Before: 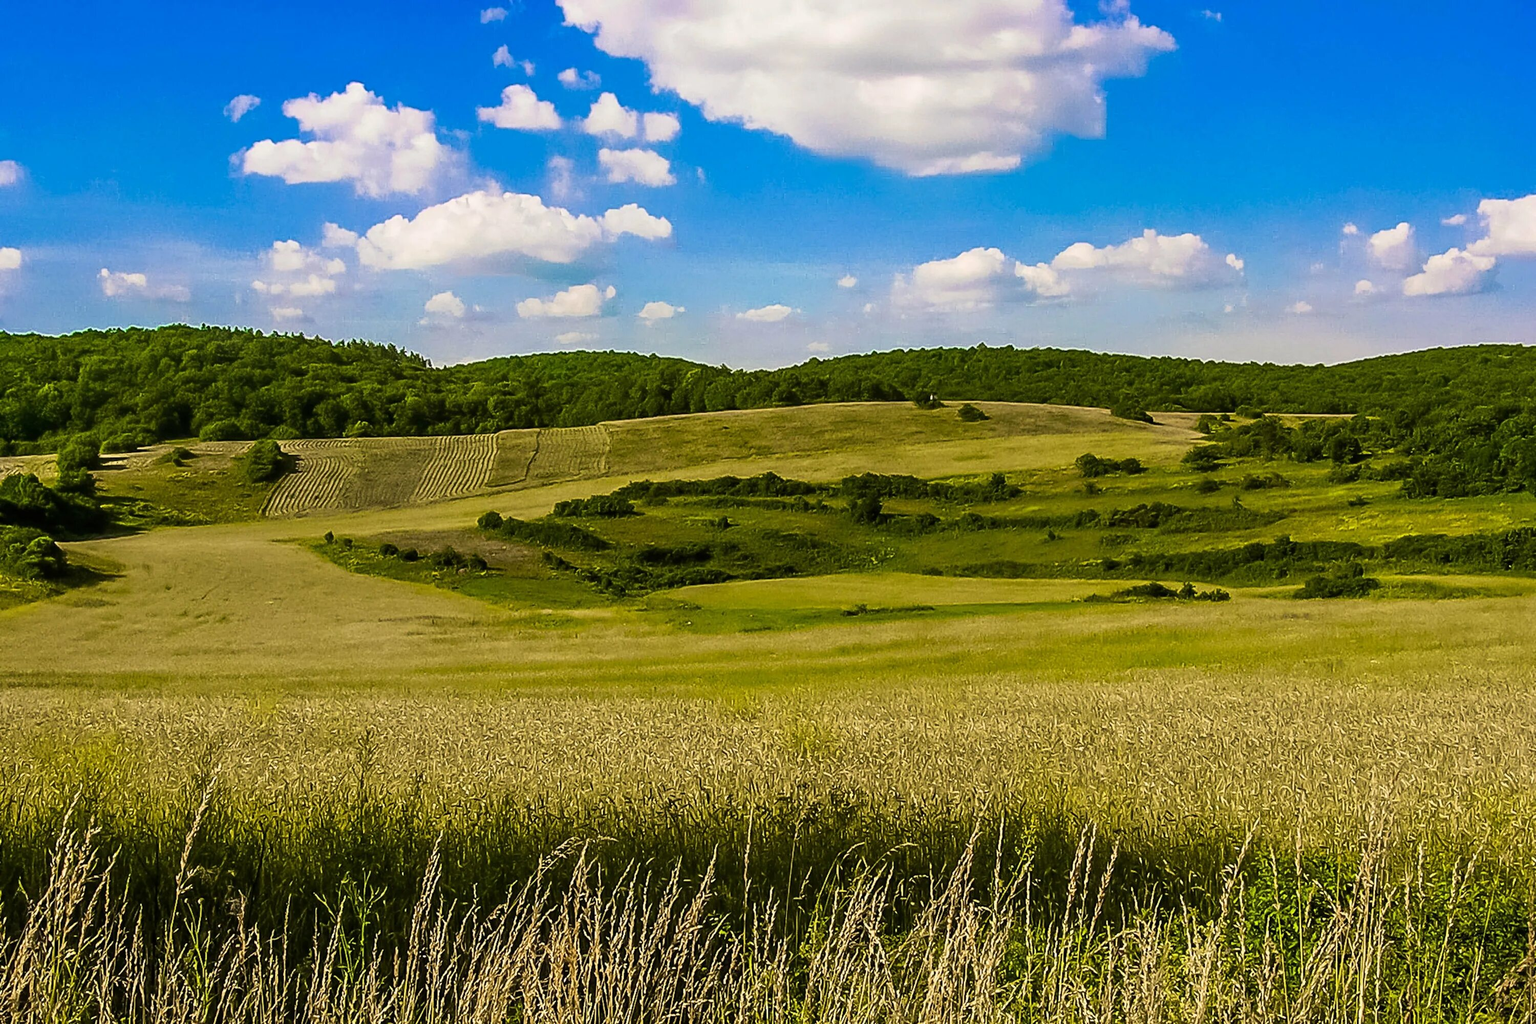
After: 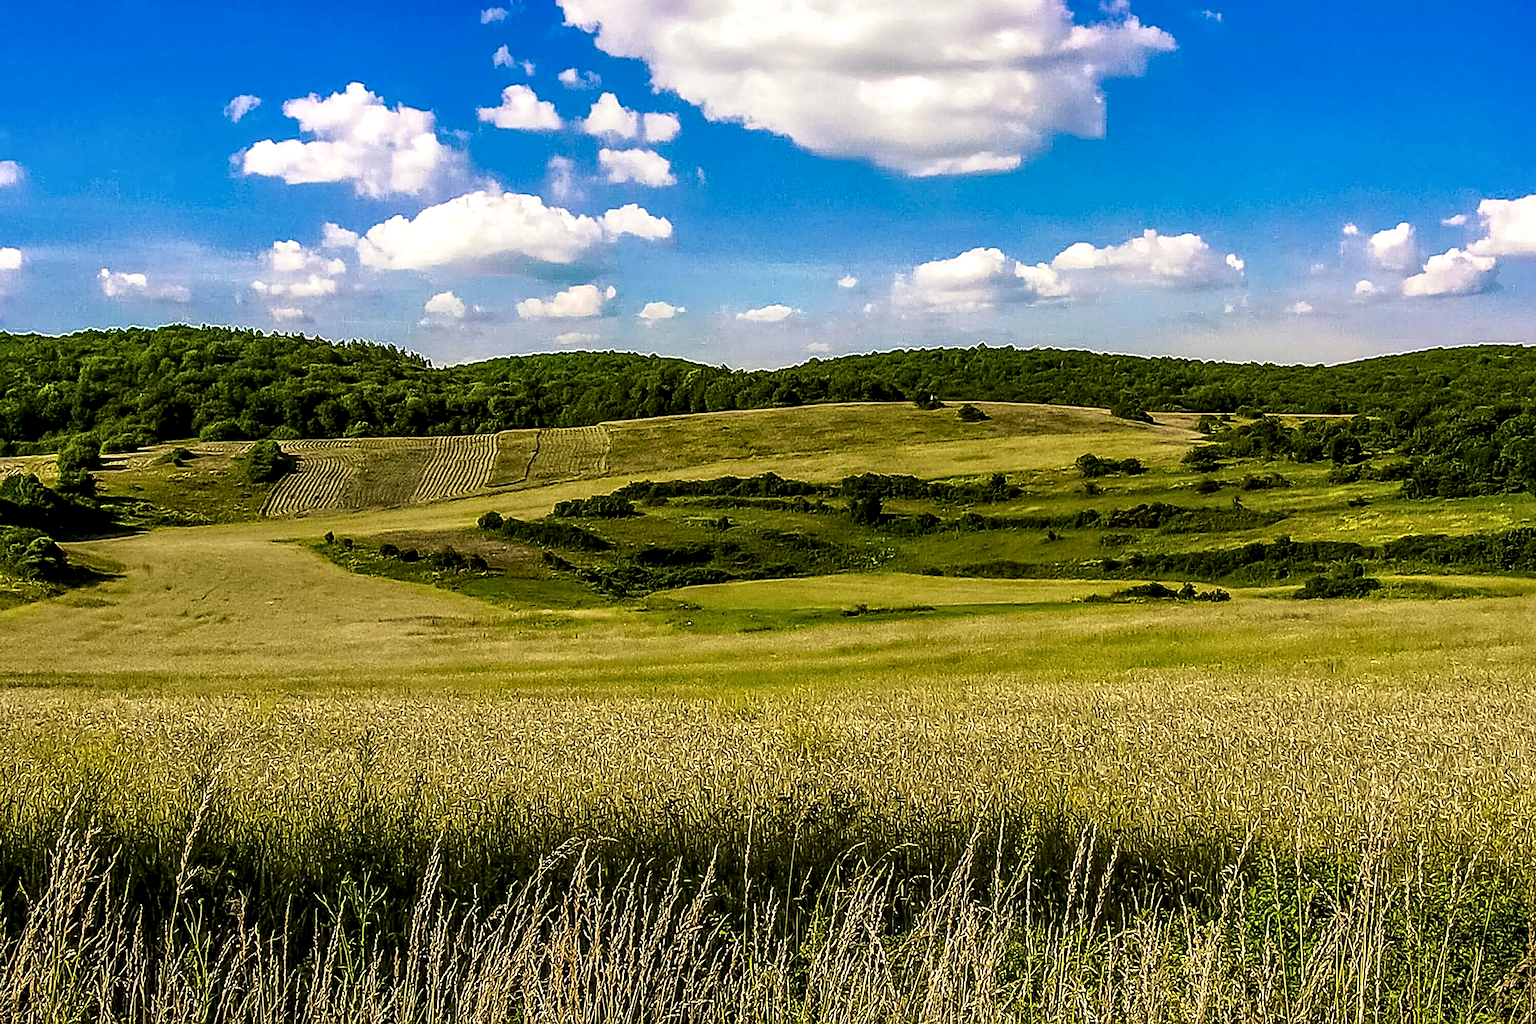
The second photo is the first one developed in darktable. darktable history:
sharpen: on, module defaults
local contrast: detail 160%
